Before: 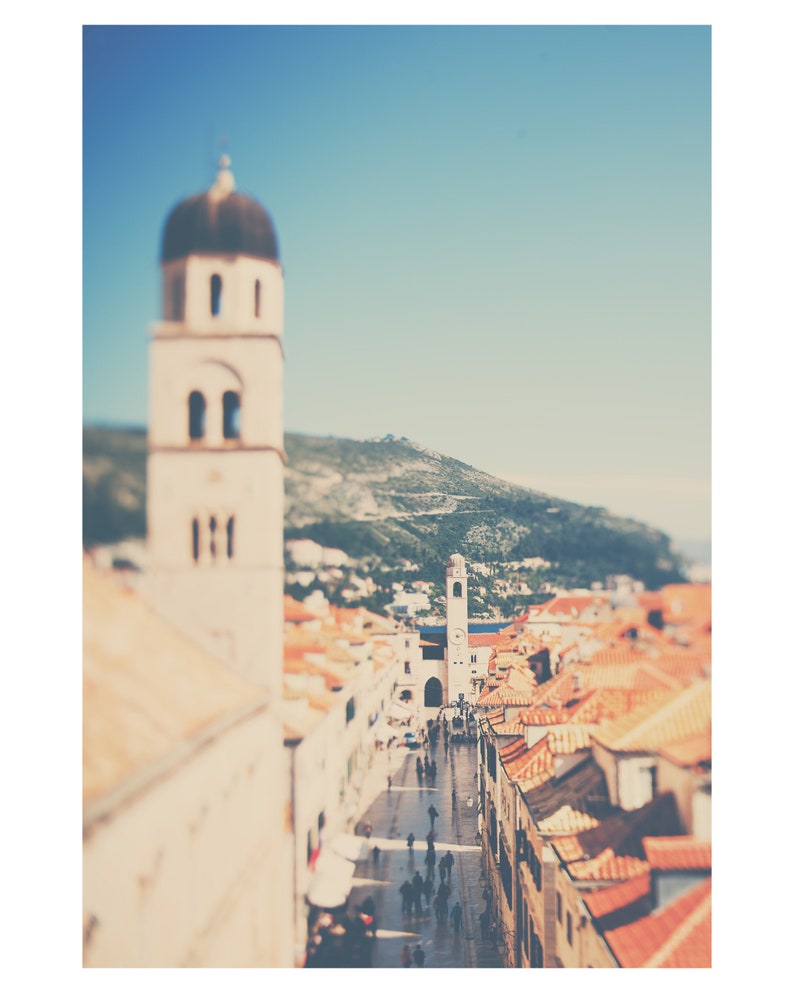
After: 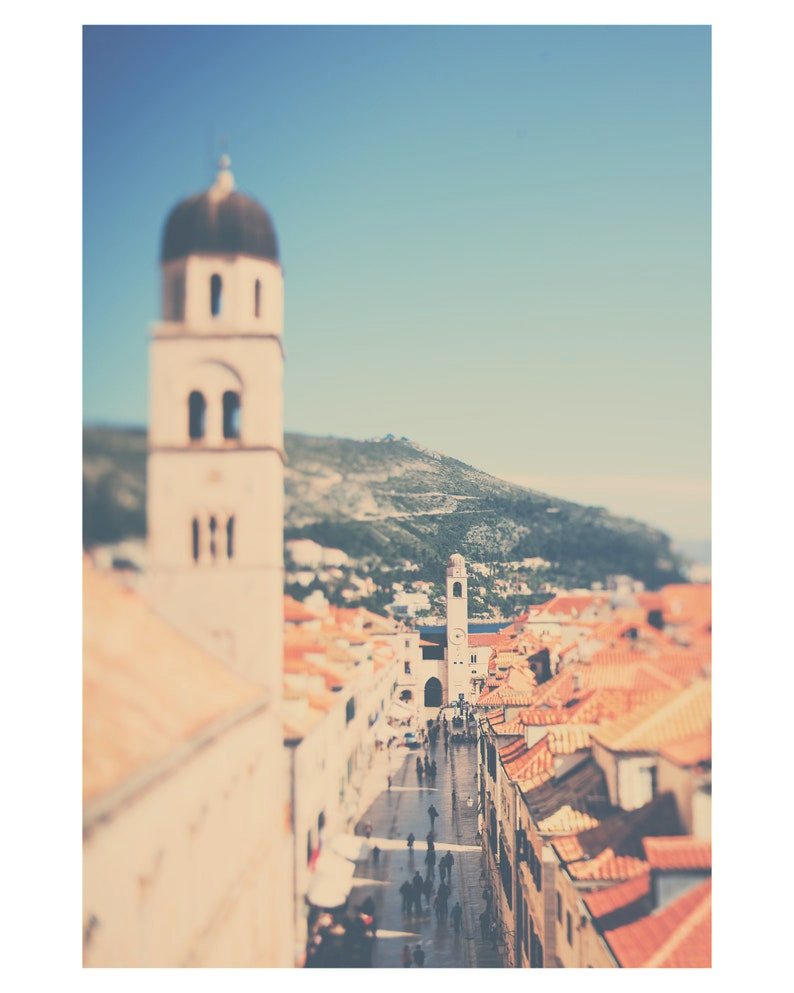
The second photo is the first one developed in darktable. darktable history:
tone curve: curves: ch0 [(0, 0) (0.07, 0.057) (0.15, 0.177) (0.352, 0.445) (0.59, 0.703) (0.857, 0.908) (1, 1)], color space Lab, independent channels, preserve colors none
base curve: curves: ch0 [(0, 0) (0.595, 0.418) (1, 1)], preserve colors none
